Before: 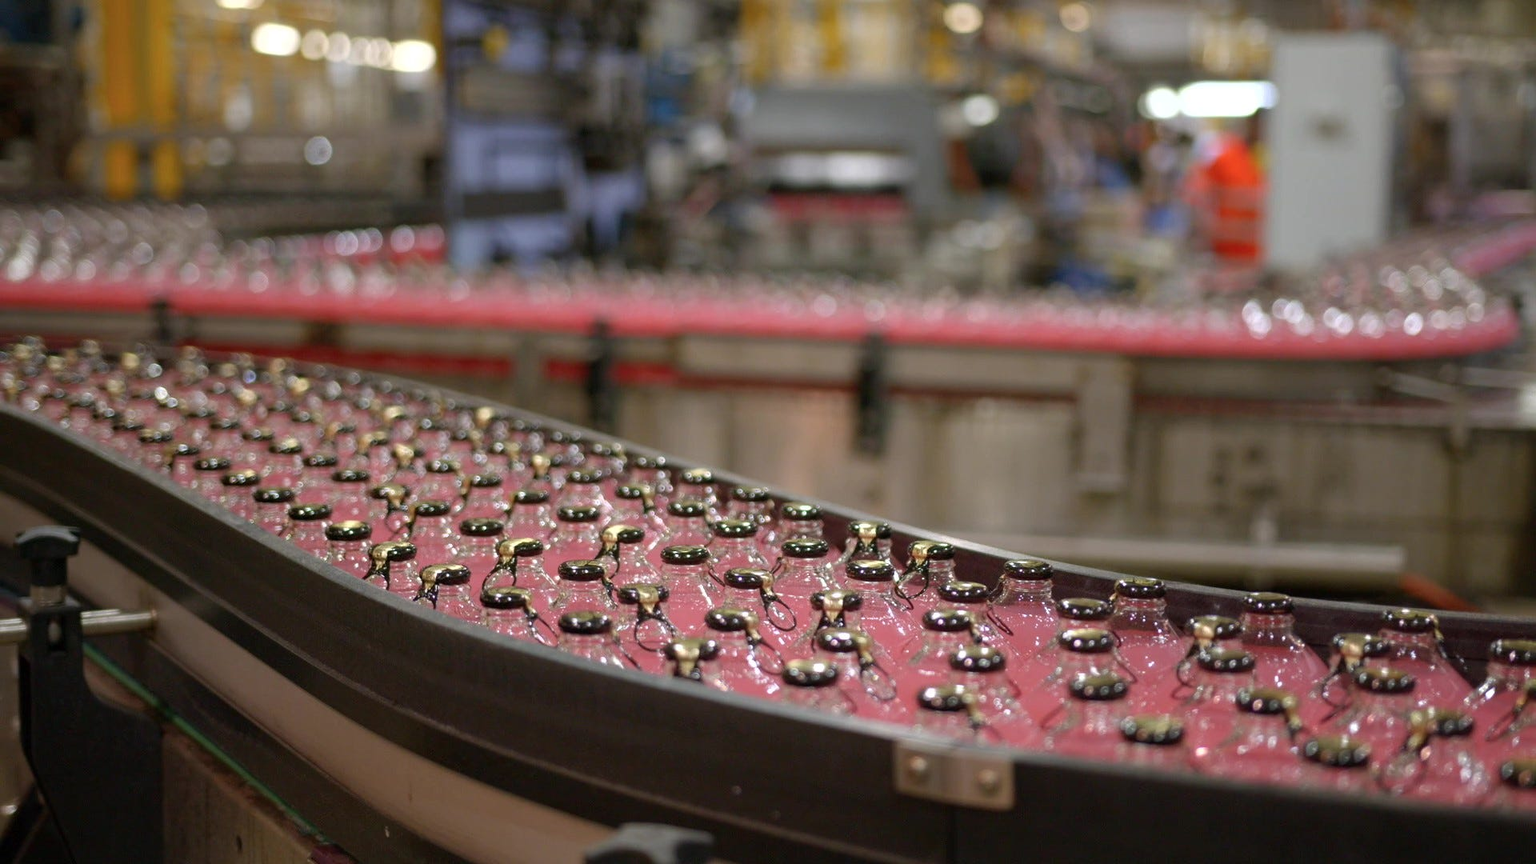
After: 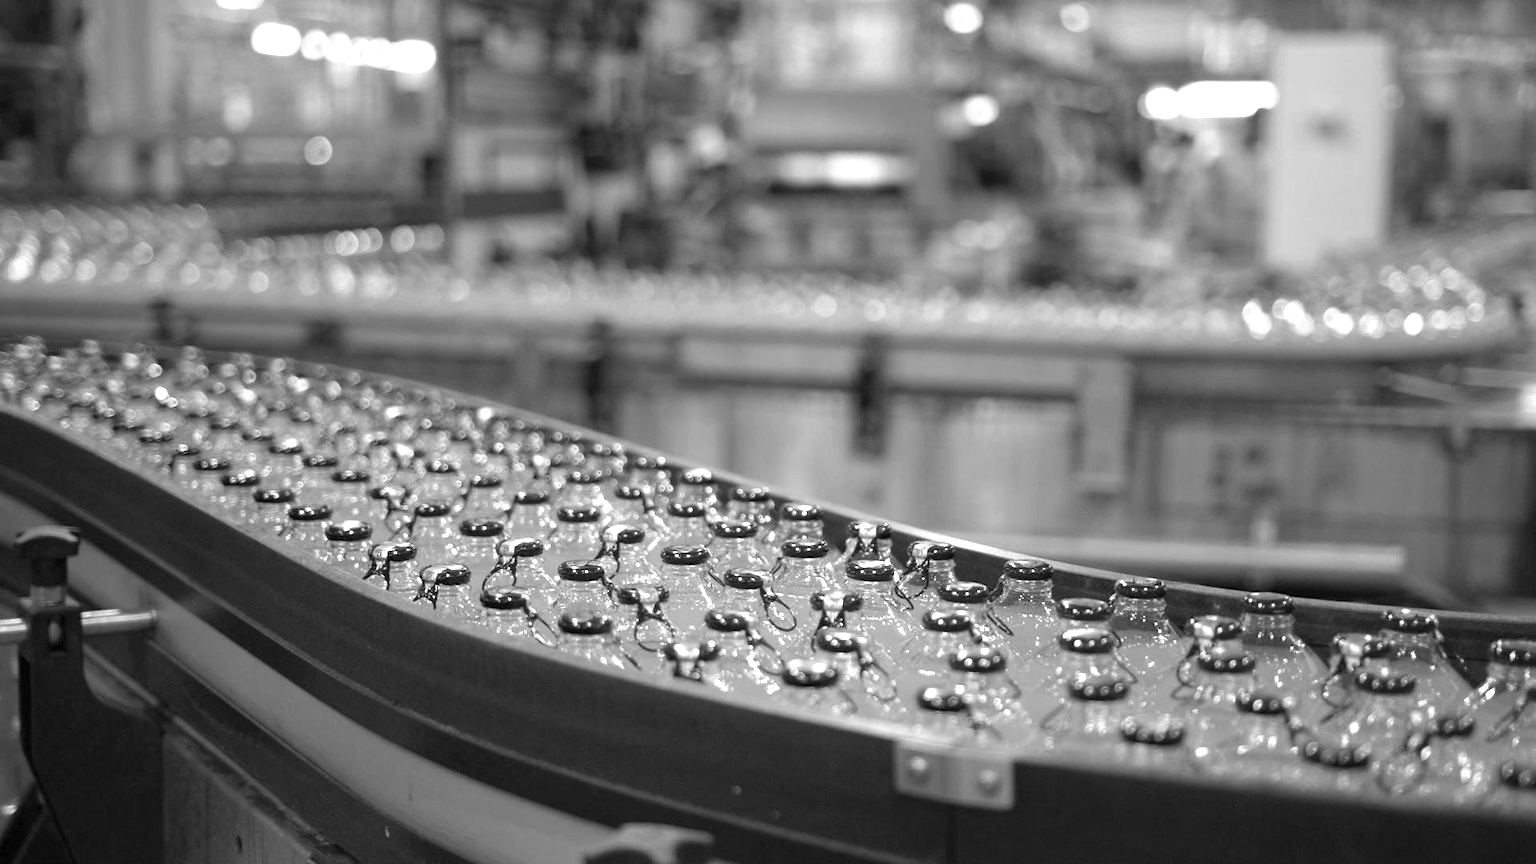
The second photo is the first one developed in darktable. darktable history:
exposure: black level correction 0, exposure 0.953 EV, compensate exposure bias true, compensate highlight preservation false
monochrome: a 32, b 64, size 2.3
